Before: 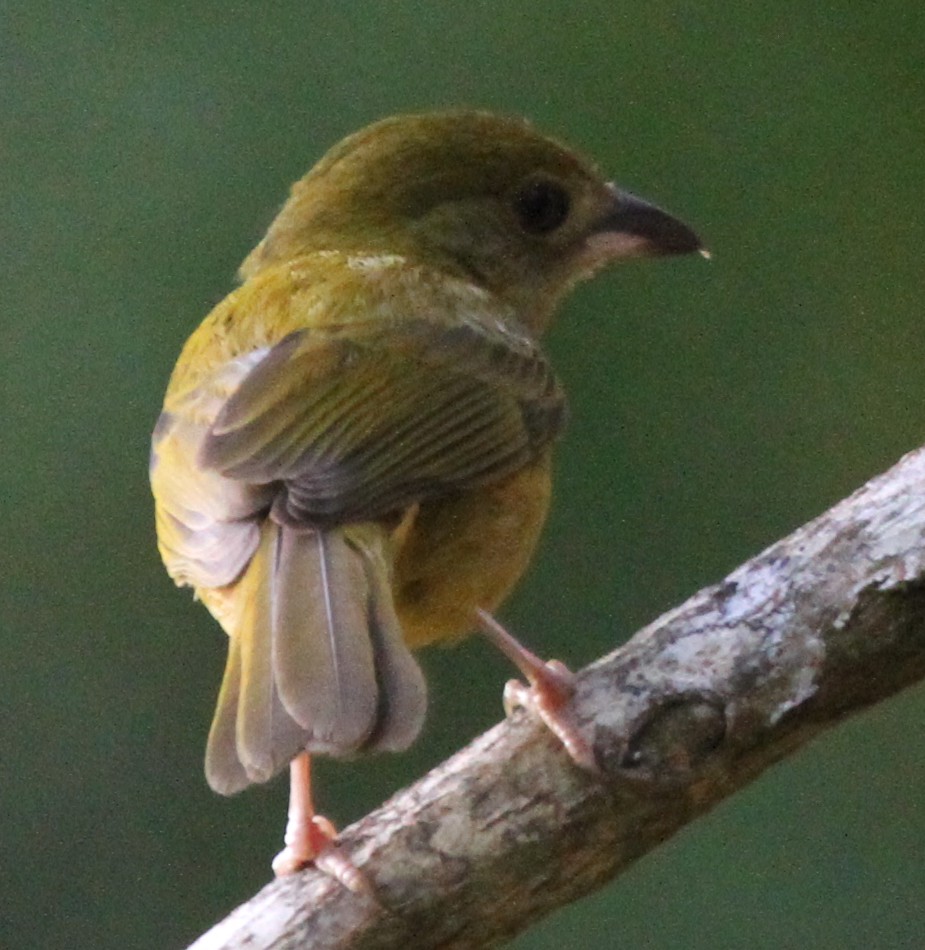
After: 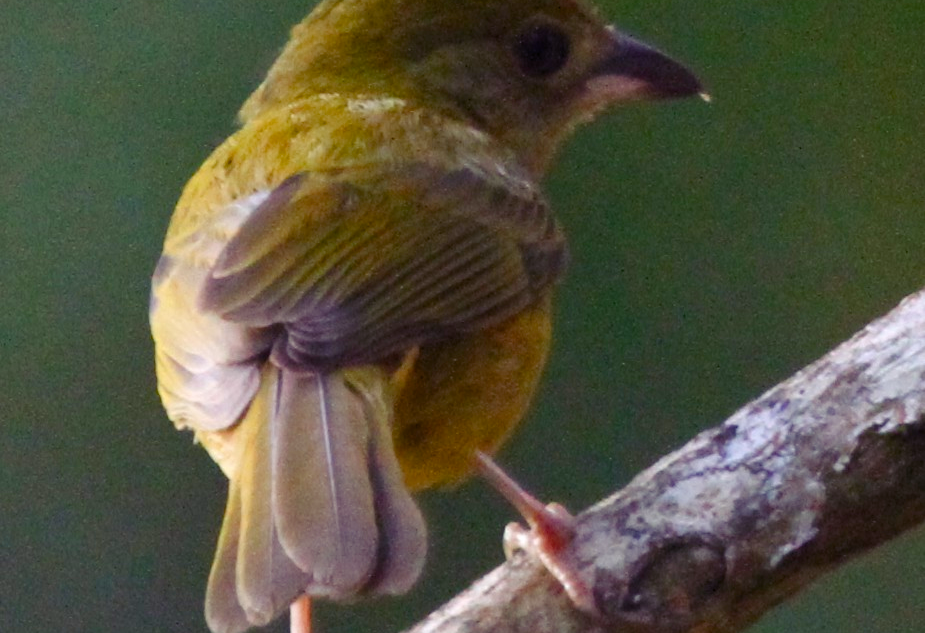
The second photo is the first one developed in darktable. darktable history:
crop: top 16.553%, bottom 16.774%
color balance rgb: shadows lift › luminance -22.031%, shadows lift › chroma 9.078%, shadows lift › hue 283.49°, linear chroma grading › global chroma 1.941%, linear chroma grading › mid-tones -1.209%, perceptual saturation grading › global saturation 40.751%, perceptual saturation grading › highlights -50.057%, perceptual saturation grading › shadows 31.177%
